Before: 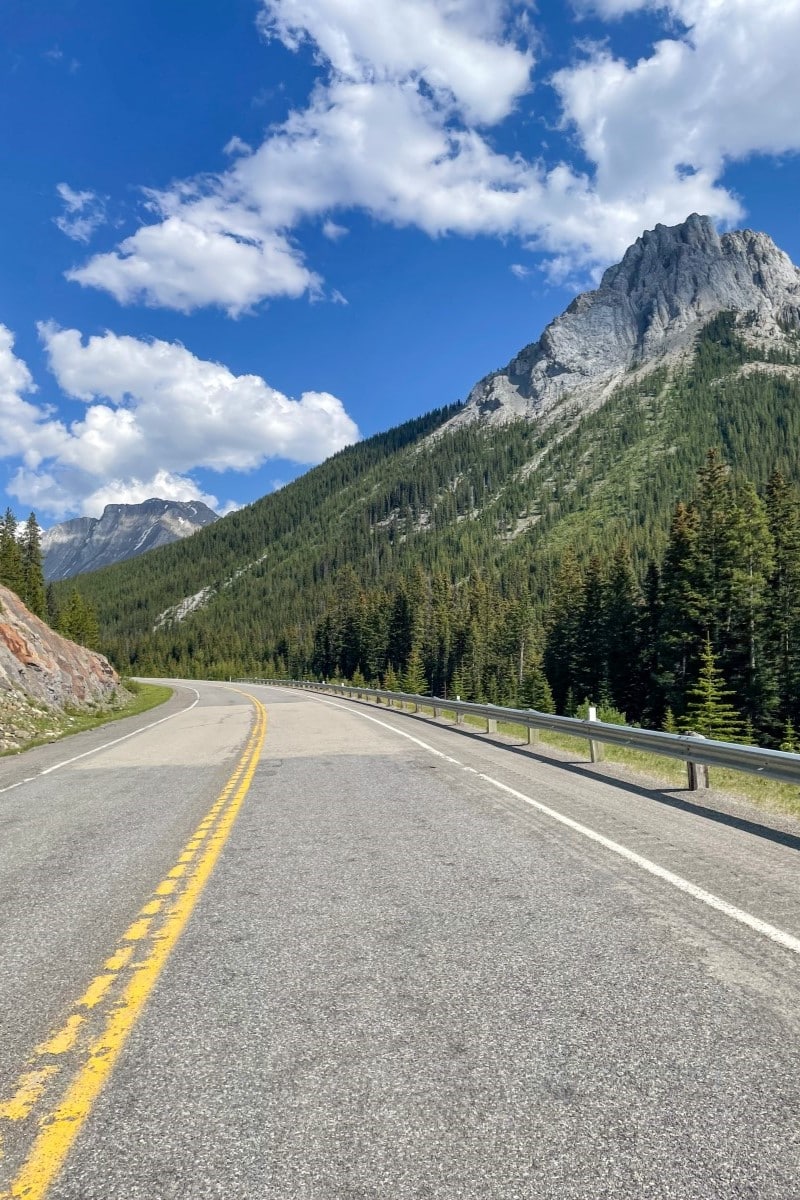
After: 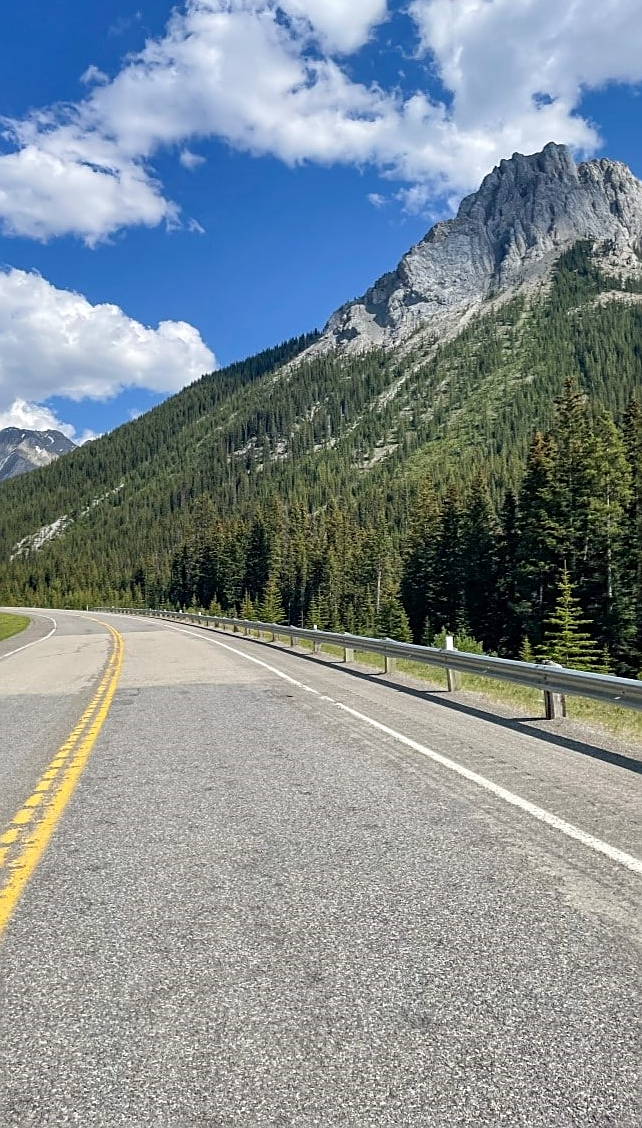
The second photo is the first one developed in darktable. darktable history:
sharpen: on, module defaults
crop and rotate: left 17.883%, top 5.935%, right 1.791%
